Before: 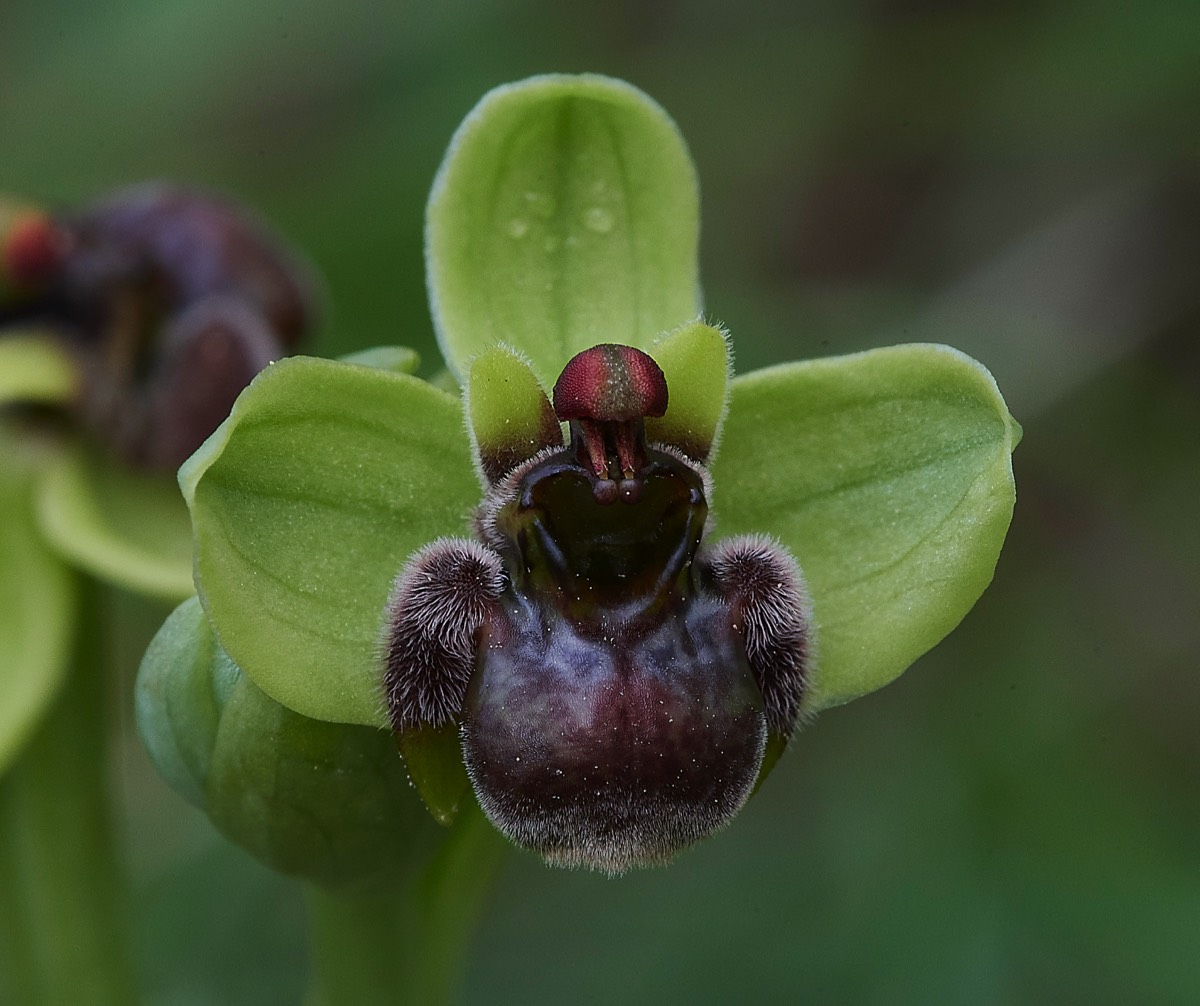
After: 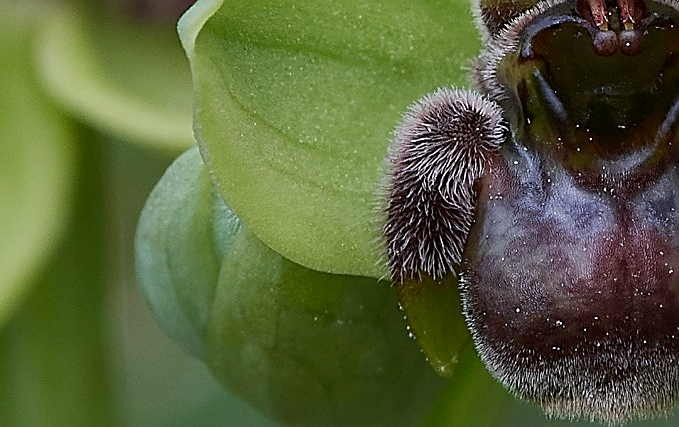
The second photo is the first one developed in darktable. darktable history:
sharpen: amount 0.735
crop: top 44.66%, right 43.408%, bottom 12.846%
